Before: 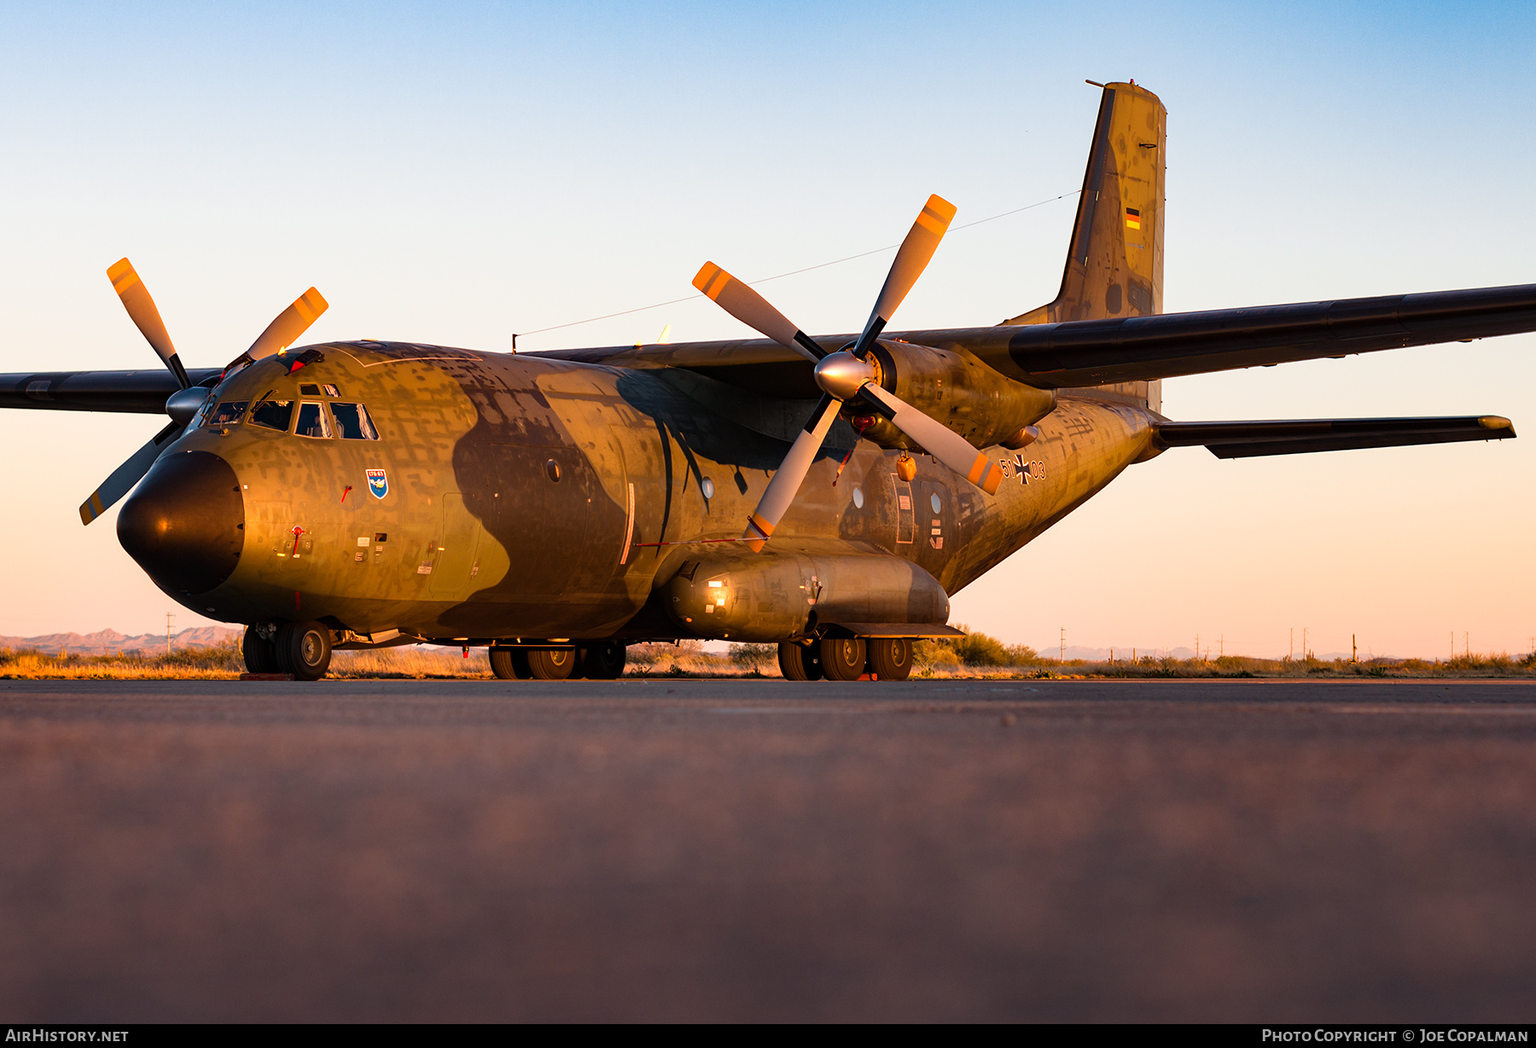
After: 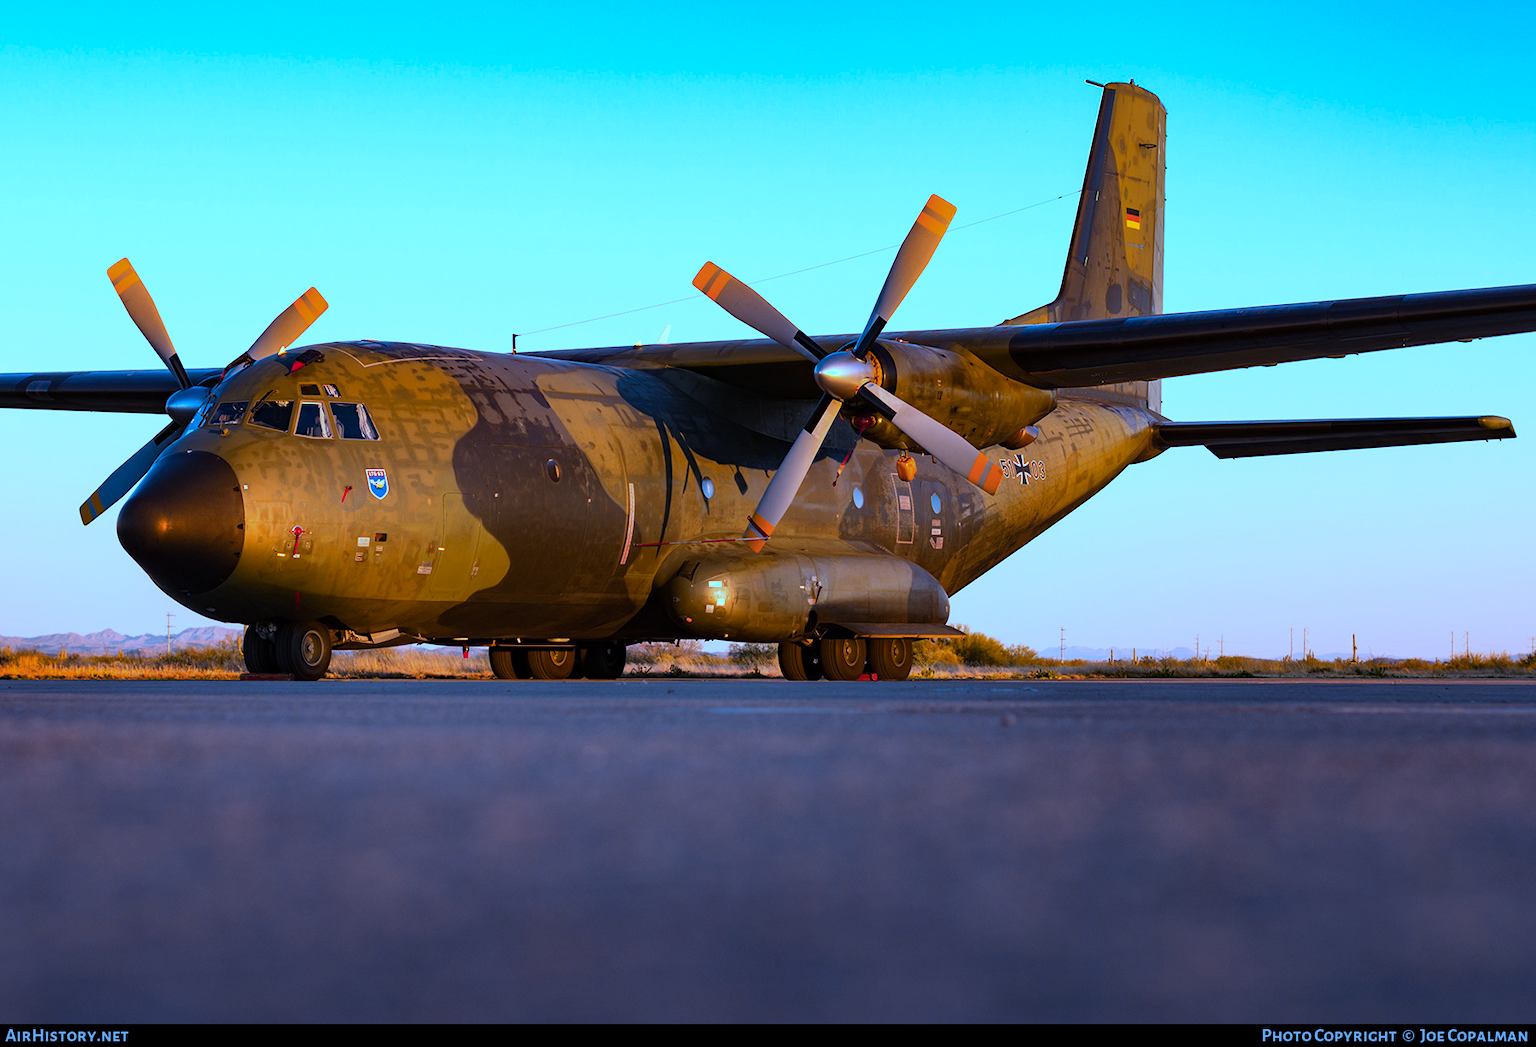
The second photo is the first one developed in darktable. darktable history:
color zones: curves: ch1 [(0.239, 0.552) (0.75, 0.5)]; ch2 [(0.25, 0.462) (0.749, 0.457)], mix 25.94%
white balance: red 0.766, blue 1.537
